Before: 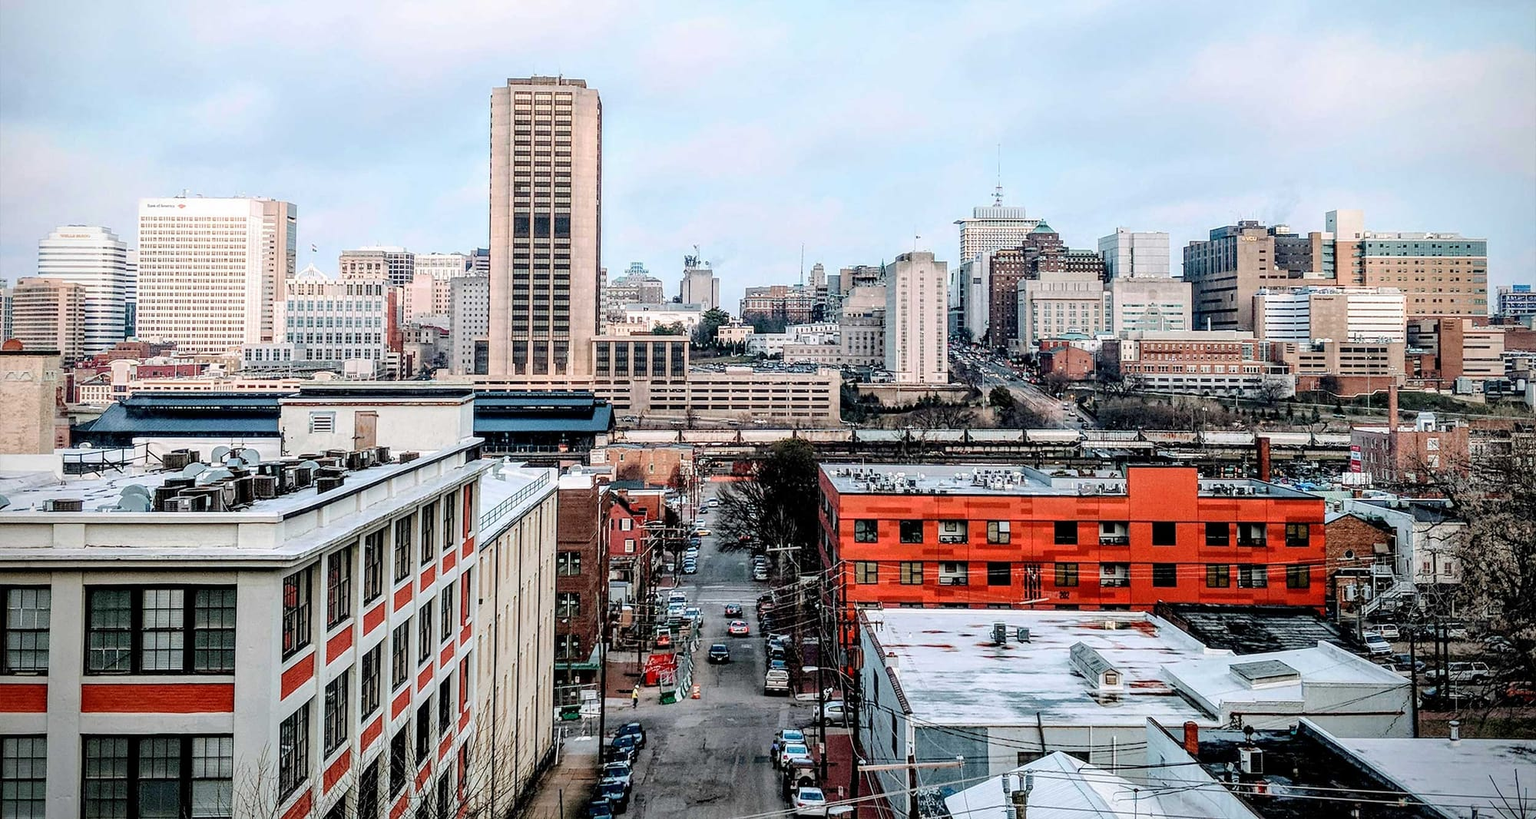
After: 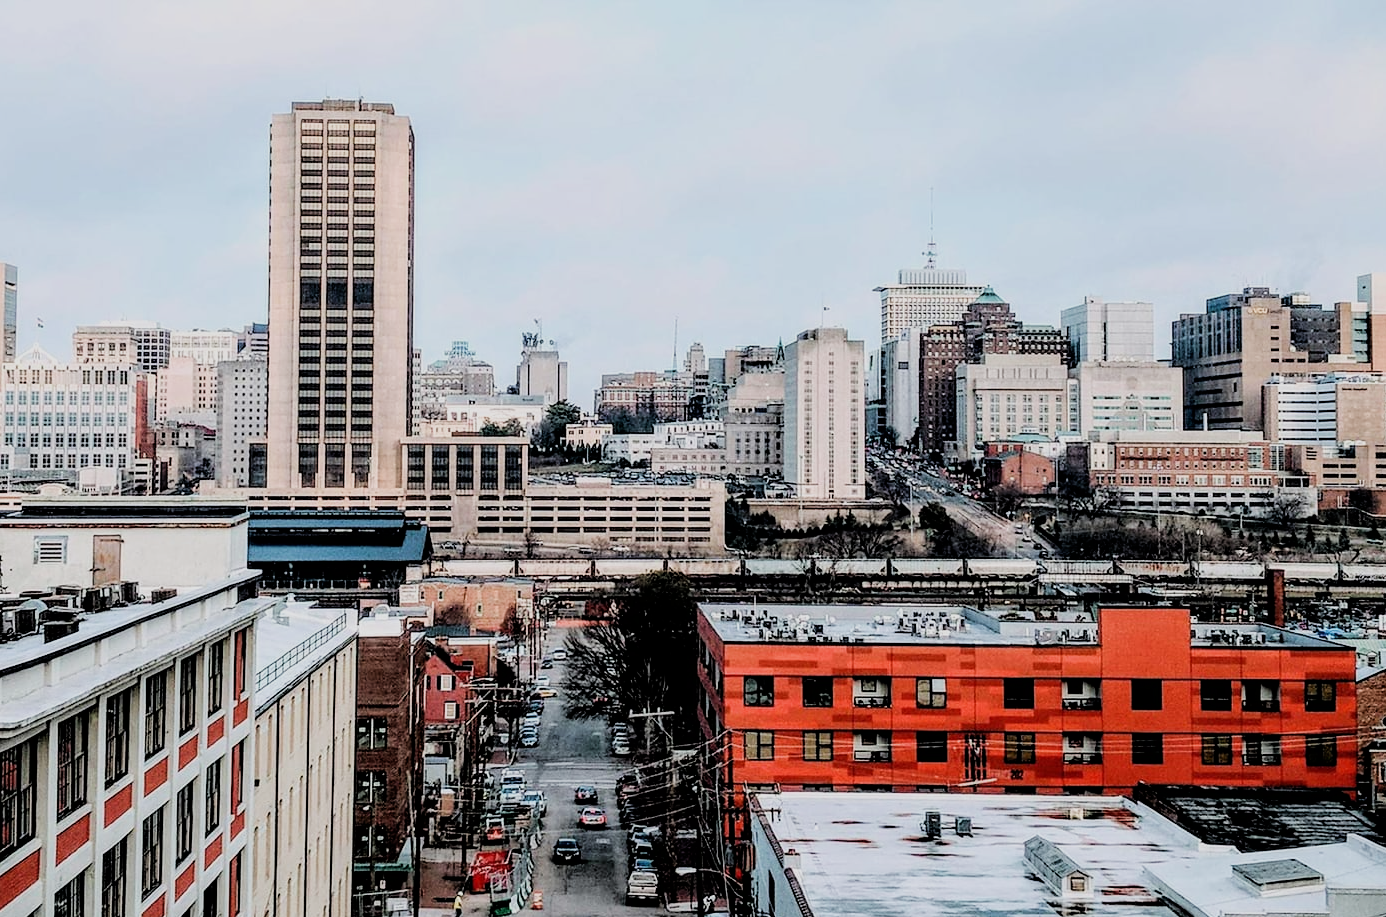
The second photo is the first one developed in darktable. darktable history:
tone equalizer: on, module defaults
filmic rgb: black relative exposure -5 EV, hardness 2.88, contrast 1.2, highlights saturation mix -30%
crop: left 18.479%, right 12.2%, bottom 13.971%
